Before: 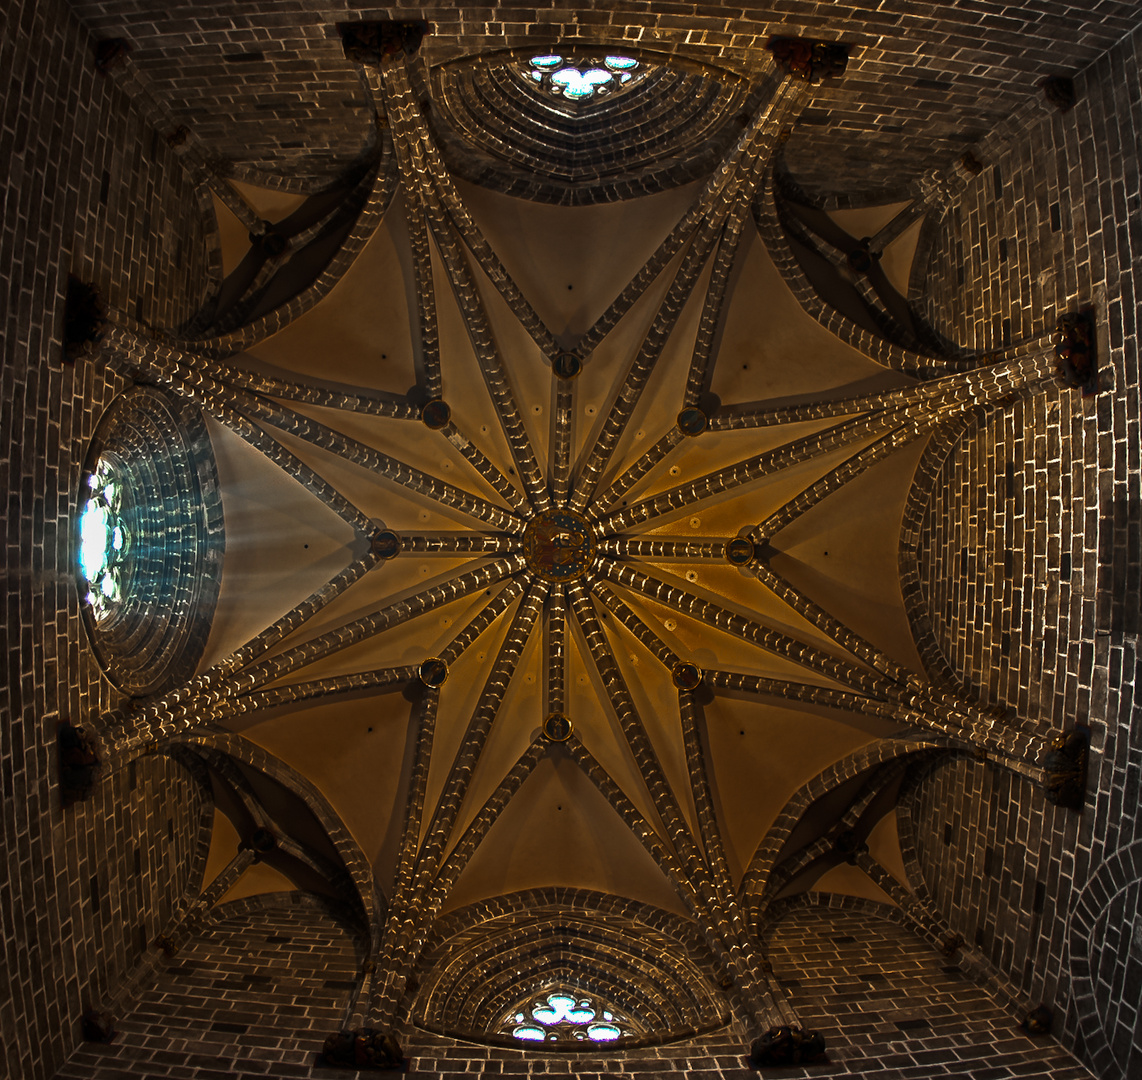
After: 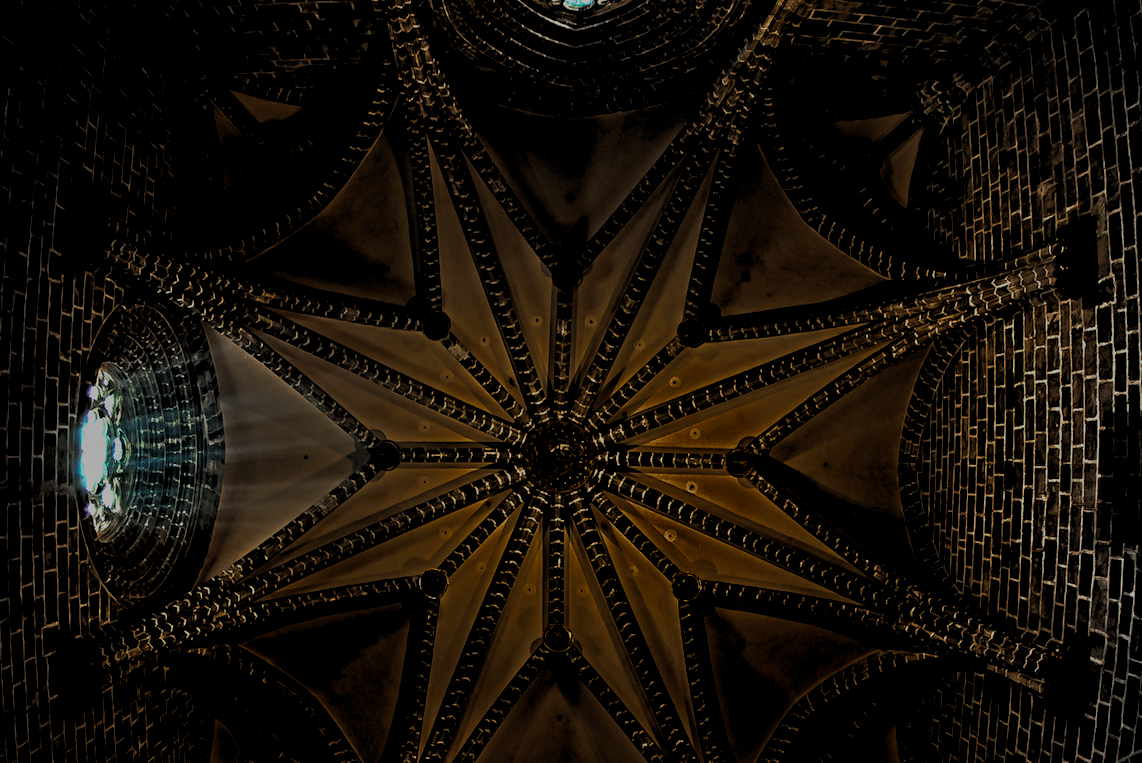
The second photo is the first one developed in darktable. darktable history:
crop and rotate: top 8.293%, bottom 20.996%
rgb levels: levels [[0.013, 0.434, 0.89], [0, 0.5, 1], [0, 0.5, 1]]
exposure: black level correction 0, exposure 0.7 EV, compensate exposure bias true, compensate highlight preservation false
